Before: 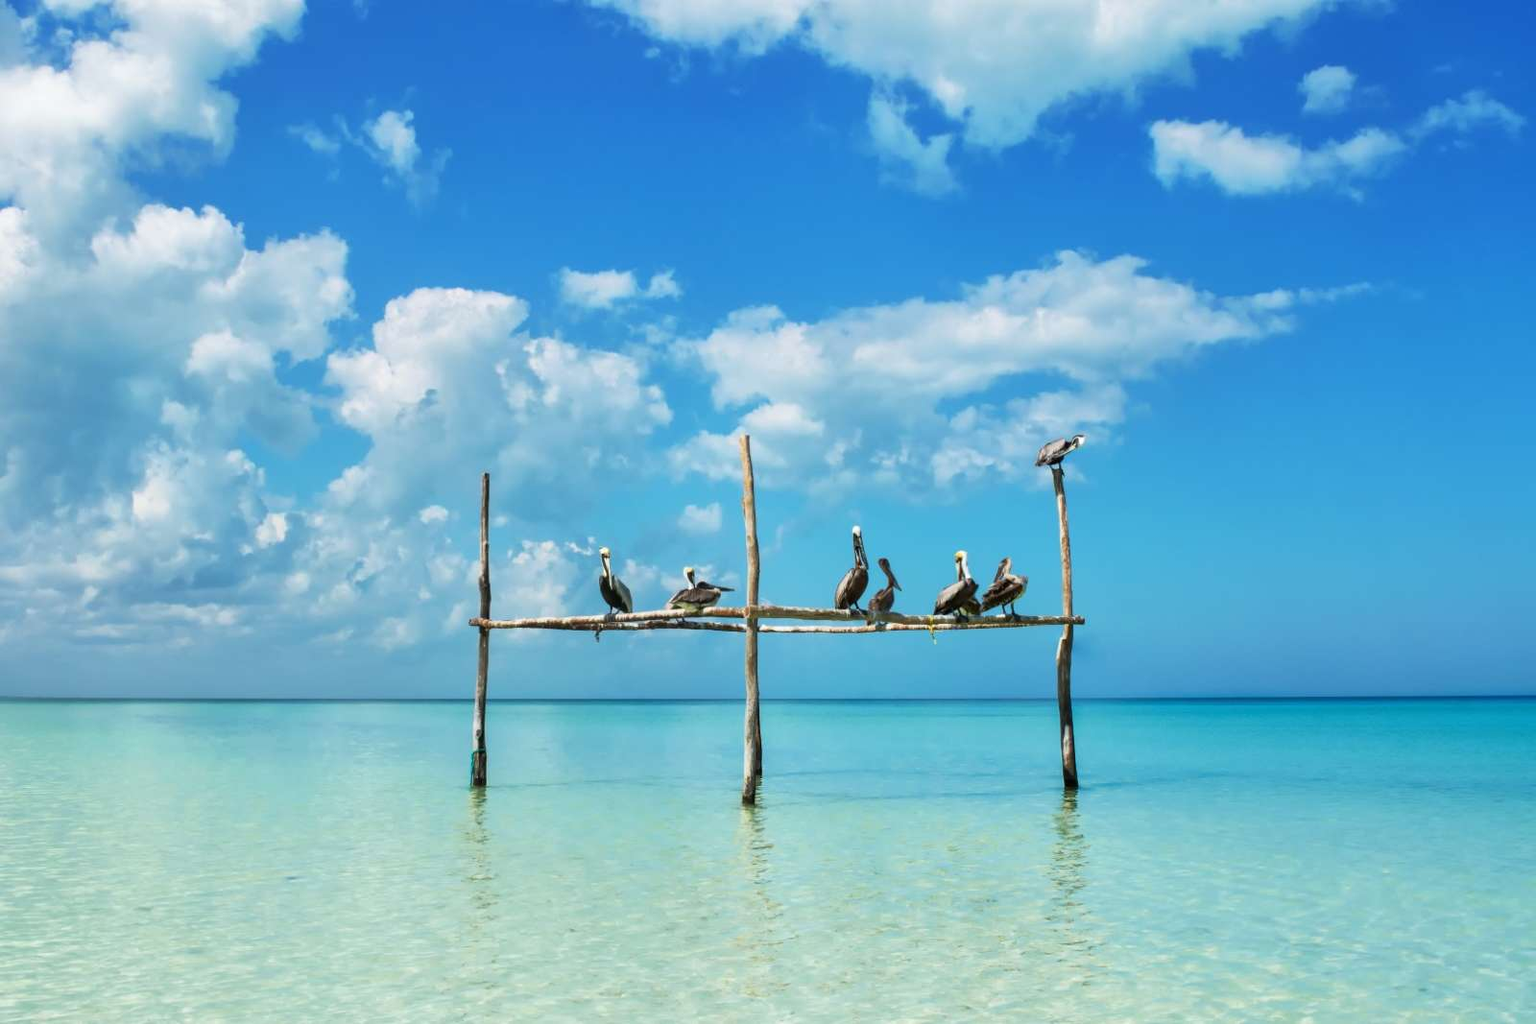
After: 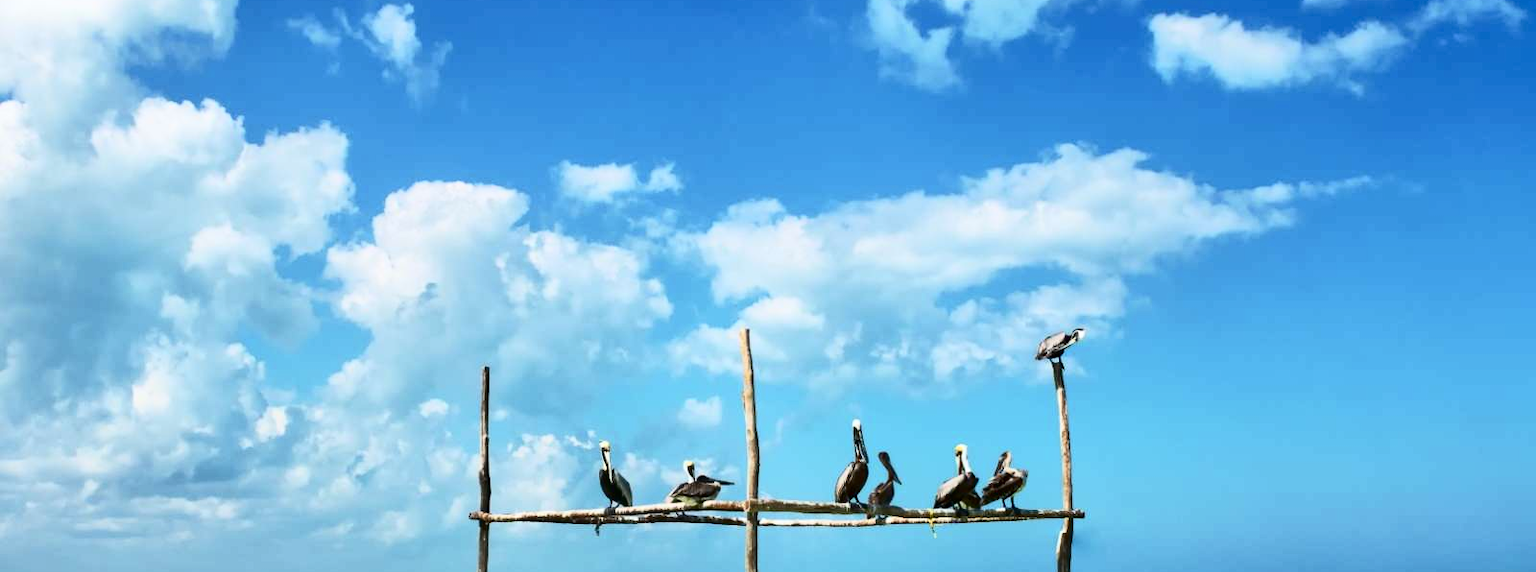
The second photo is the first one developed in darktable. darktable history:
crop and rotate: top 10.454%, bottom 33.648%
contrast brightness saturation: contrast 0.292
